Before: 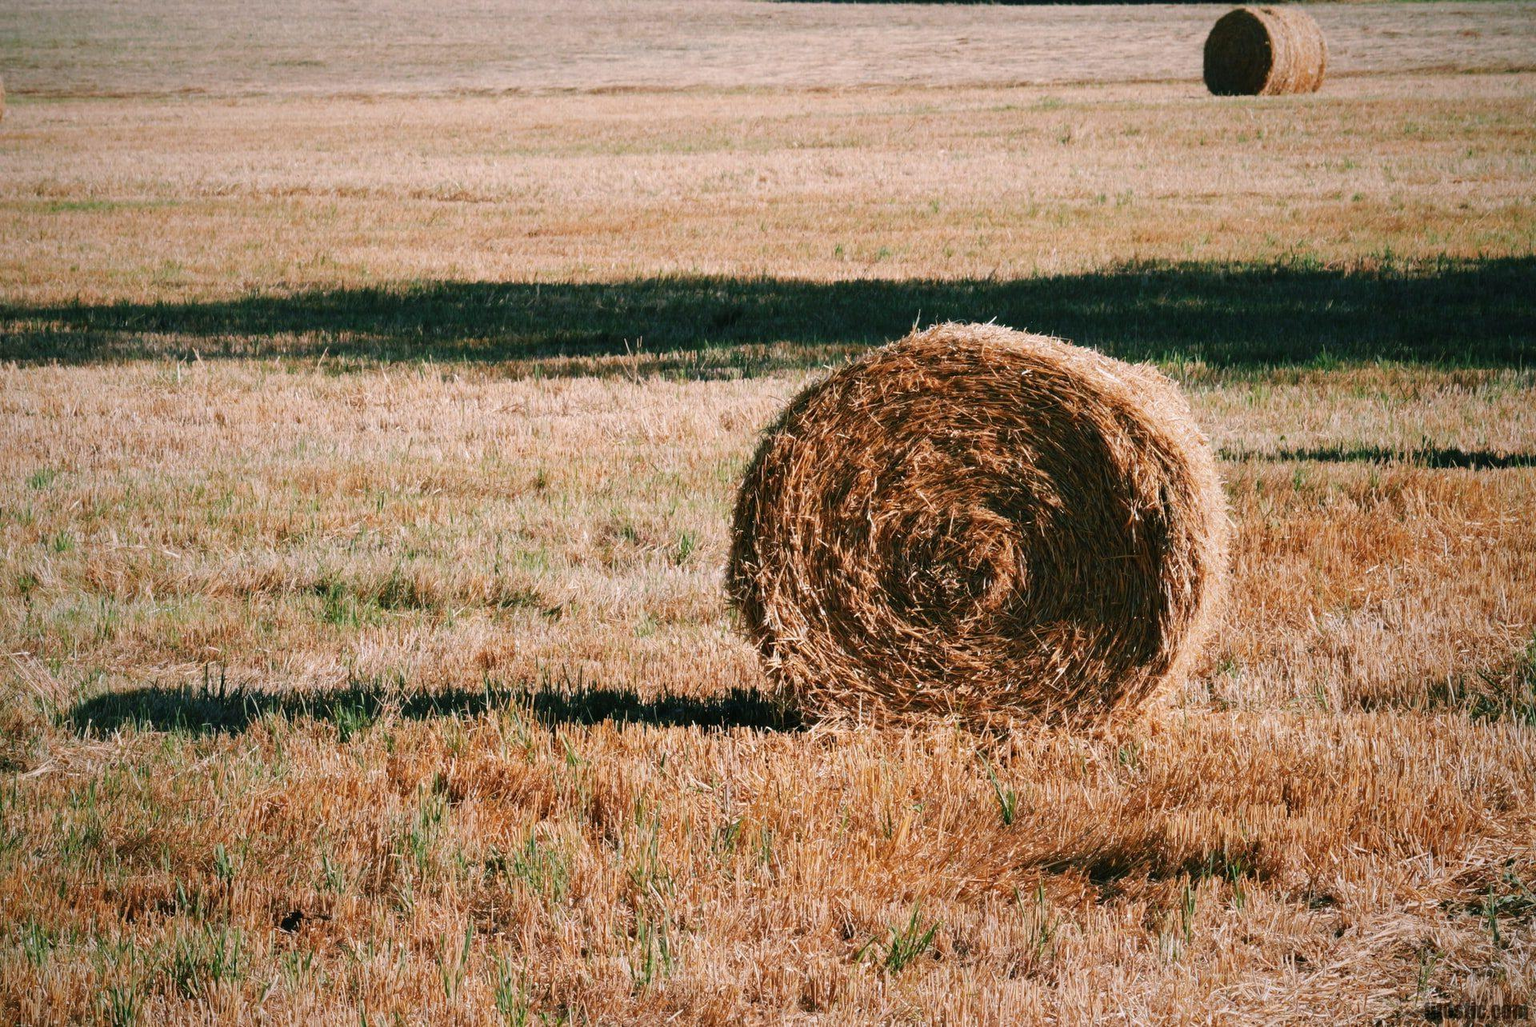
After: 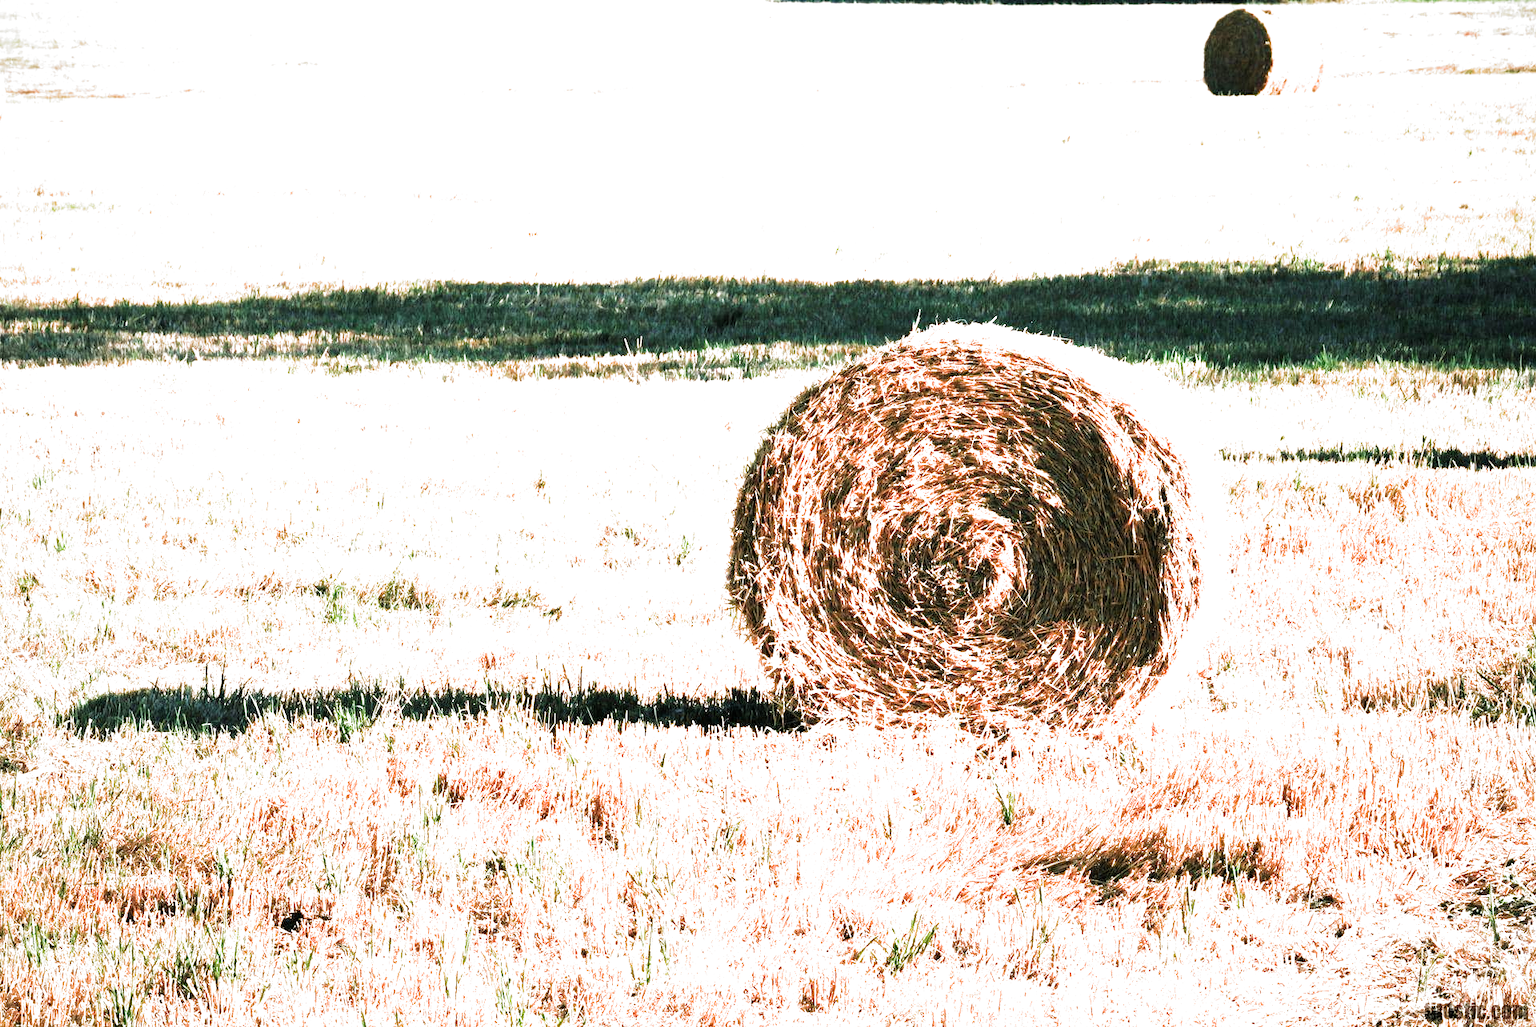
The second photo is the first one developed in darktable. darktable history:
filmic rgb: black relative exposure -8.2 EV, white relative exposure 2.2 EV, threshold 3 EV, hardness 7.11, latitude 75%, contrast 1.325, highlights saturation mix -2%, shadows ↔ highlights balance 30%, preserve chrominance RGB euclidean norm, color science v5 (2021), contrast in shadows safe, contrast in highlights safe, enable highlight reconstruction true
exposure: black level correction 0, exposure 2.088 EV, compensate exposure bias true, compensate highlight preservation false
